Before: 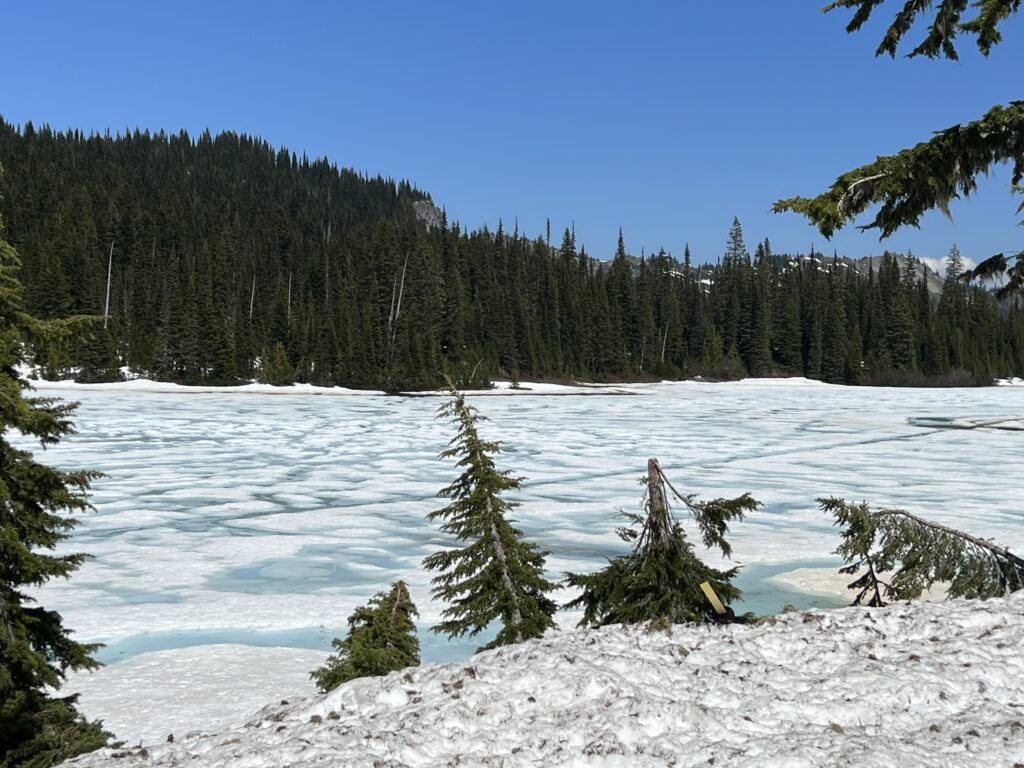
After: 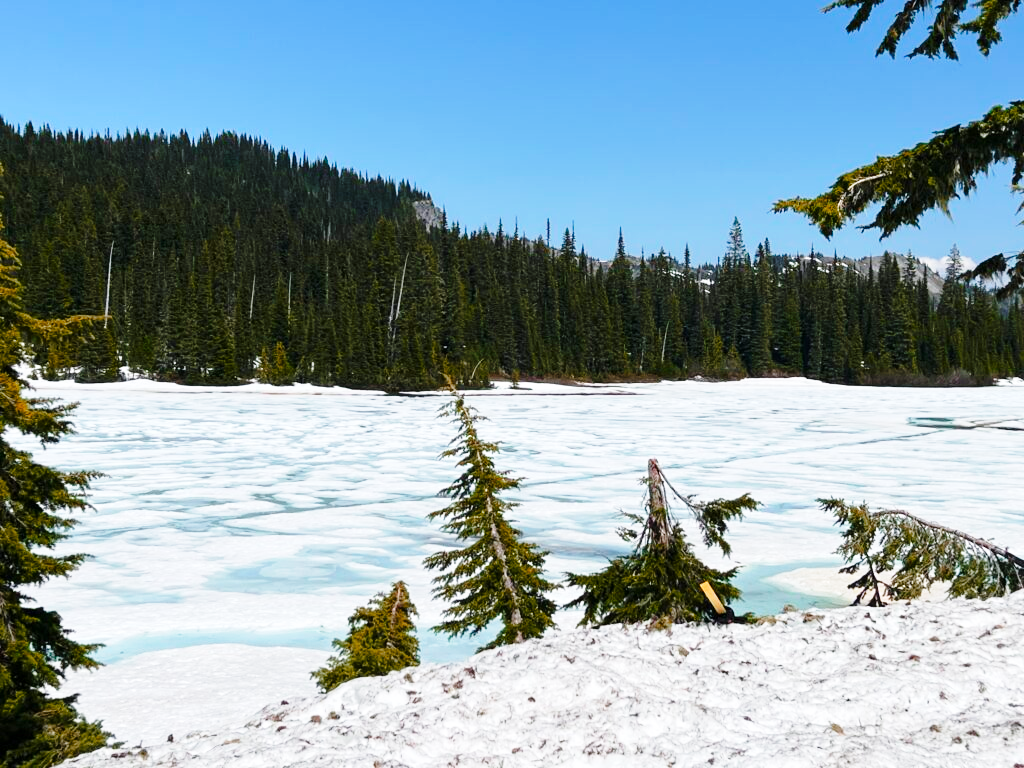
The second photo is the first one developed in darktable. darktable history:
white balance: red 1.004, blue 1.024
color zones: curves: ch1 [(0.24, 0.629) (0.75, 0.5)]; ch2 [(0.255, 0.454) (0.745, 0.491)], mix 102.12%
base curve: curves: ch0 [(0, 0) (0.028, 0.03) (0.121, 0.232) (0.46, 0.748) (0.859, 0.968) (1, 1)], preserve colors none
